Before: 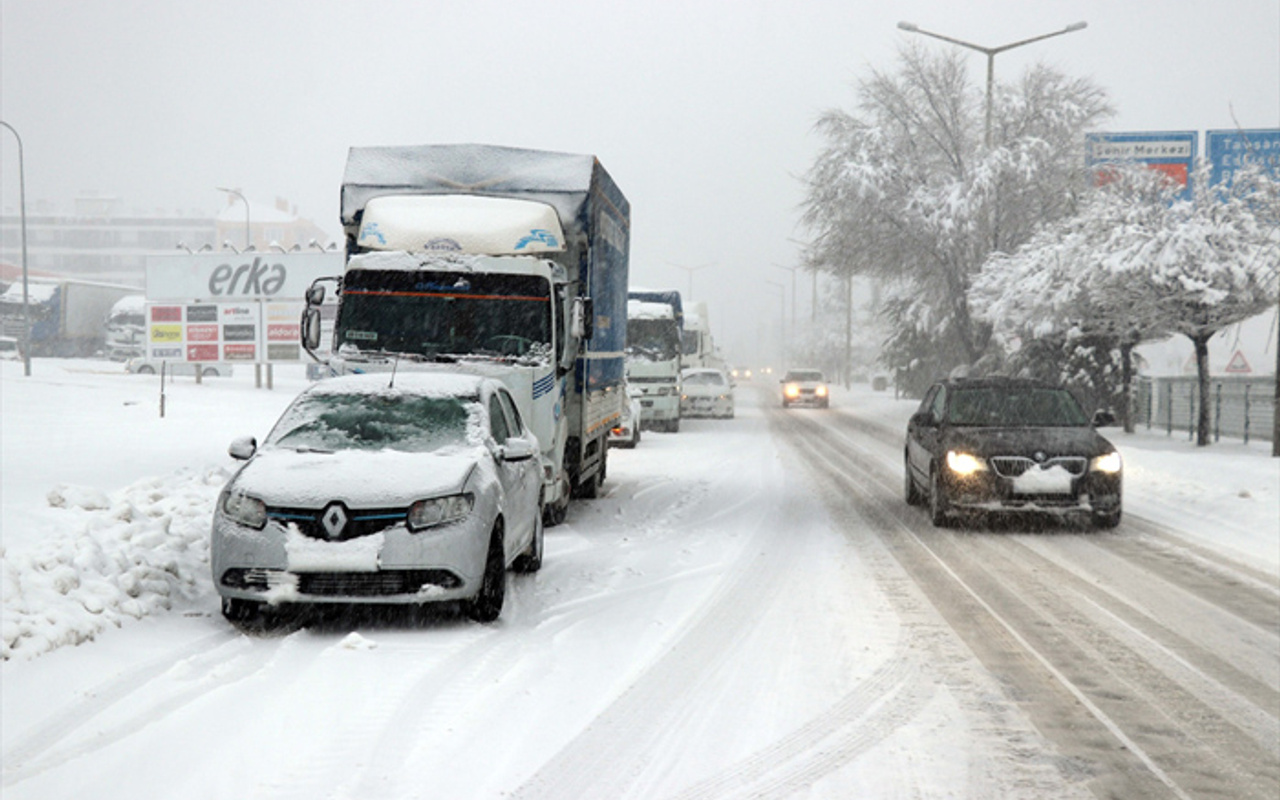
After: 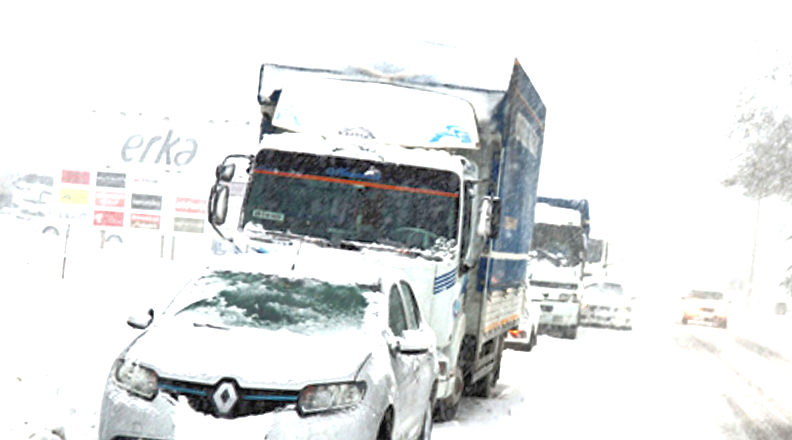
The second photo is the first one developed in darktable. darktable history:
shadows and highlights: shadows 4.1, highlights -17.6, soften with gaussian
crop and rotate: angle -4.99°, left 2.122%, top 6.945%, right 27.566%, bottom 30.519%
exposure: black level correction 0, exposure 1.45 EV, compensate exposure bias true, compensate highlight preservation false
tone equalizer: -7 EV 0.15 EV, -6 EV 0.6 EV, -5 EV 1.15 EV, -4 EV 1.33 EV, -3 EV 1.15 EV, -2 EV 0.6 EV, -1 EV 0.15 EV, mask exposure compensation -0.5 EV
contrast brightness saturation: contrast -0.08, brightness -0.04, saturation -0.11
